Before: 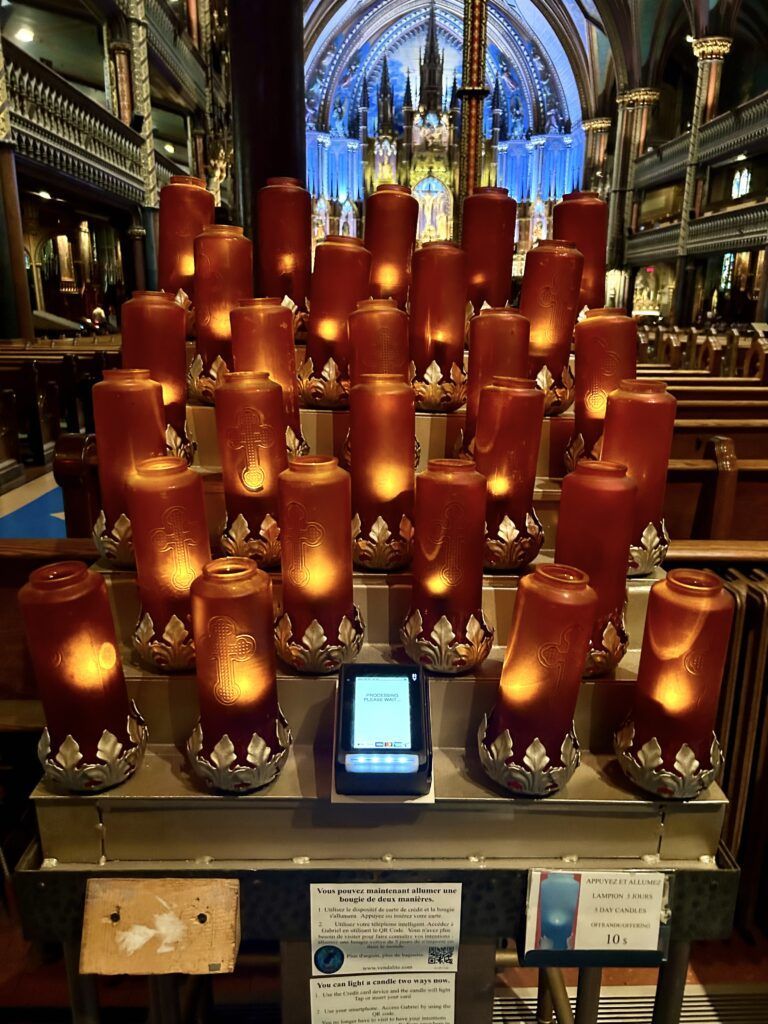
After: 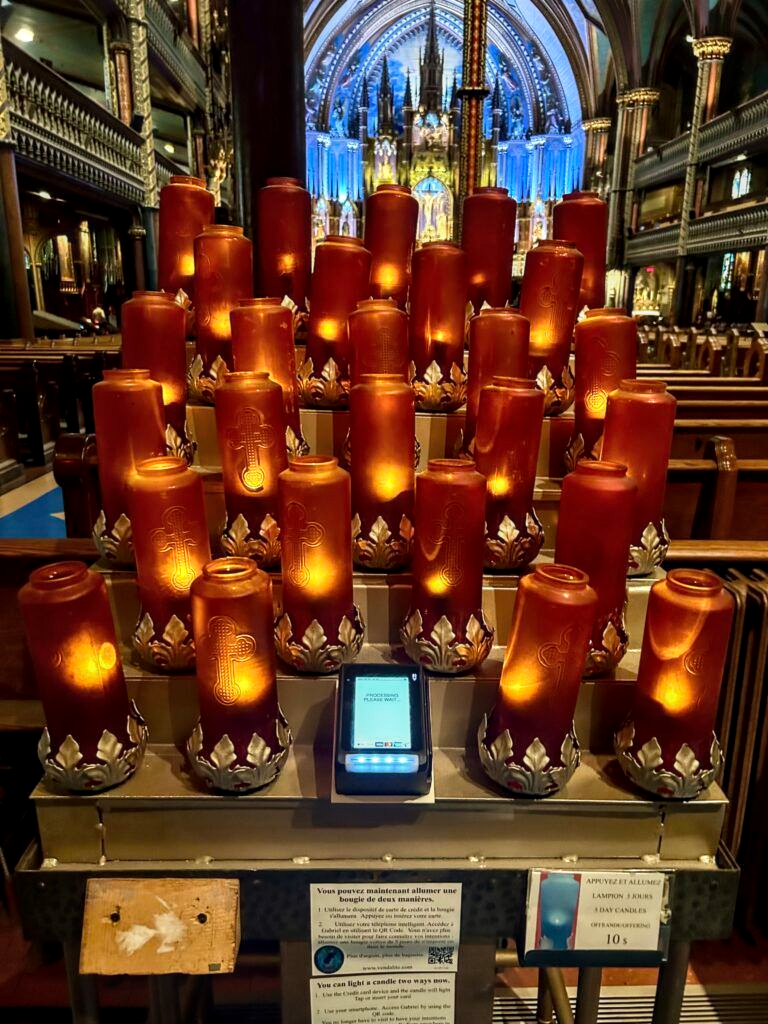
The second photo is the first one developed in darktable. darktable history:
local contrast: highlights 53%, shadows 51%, detail 130%, midtone range 0.456
